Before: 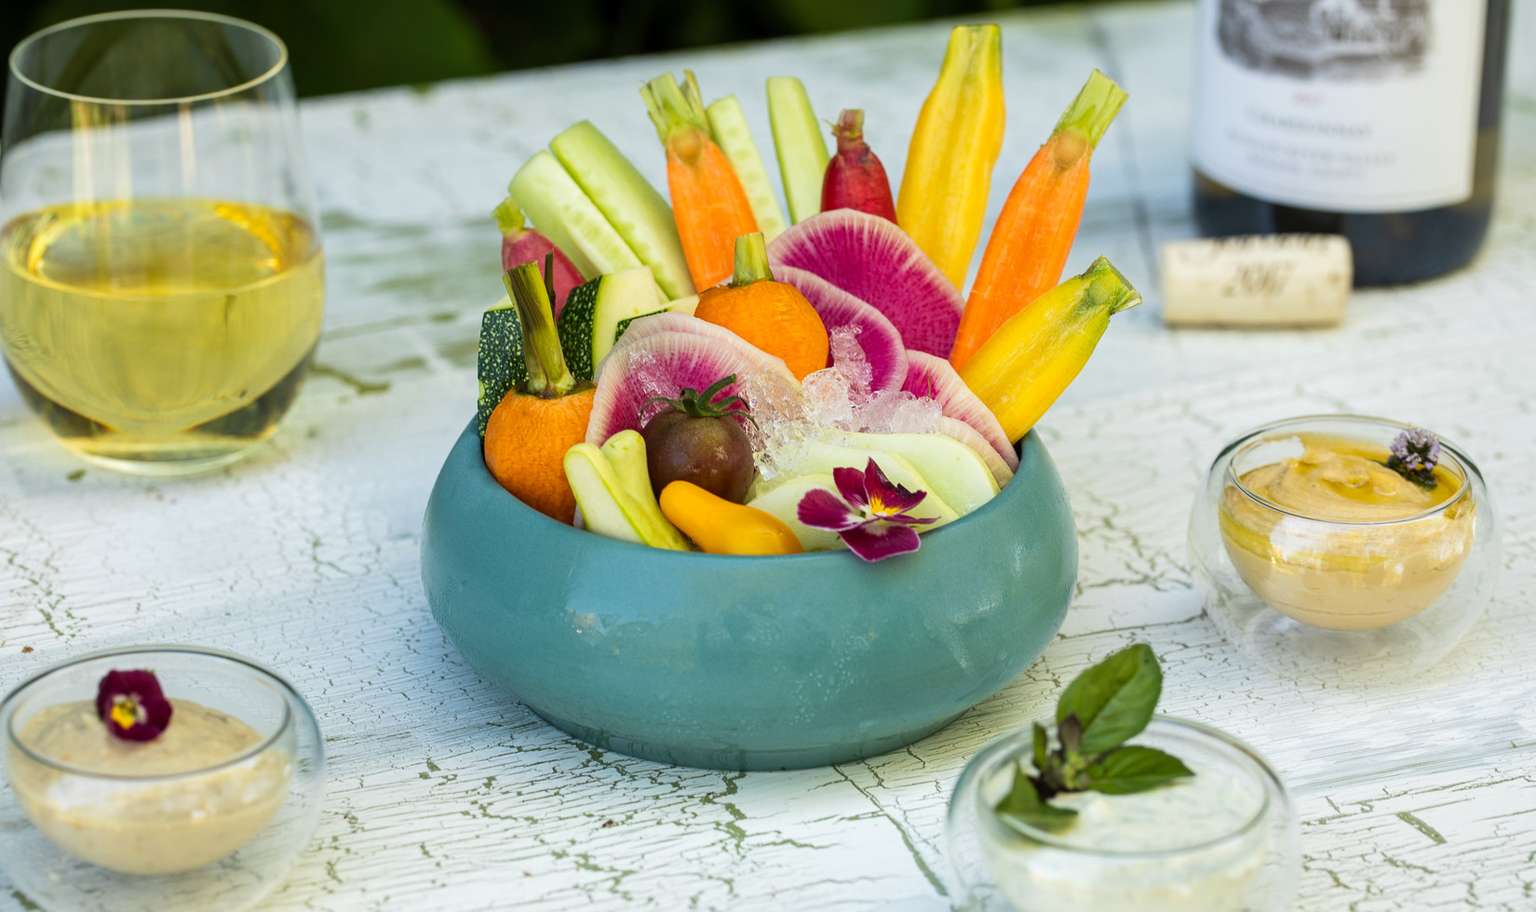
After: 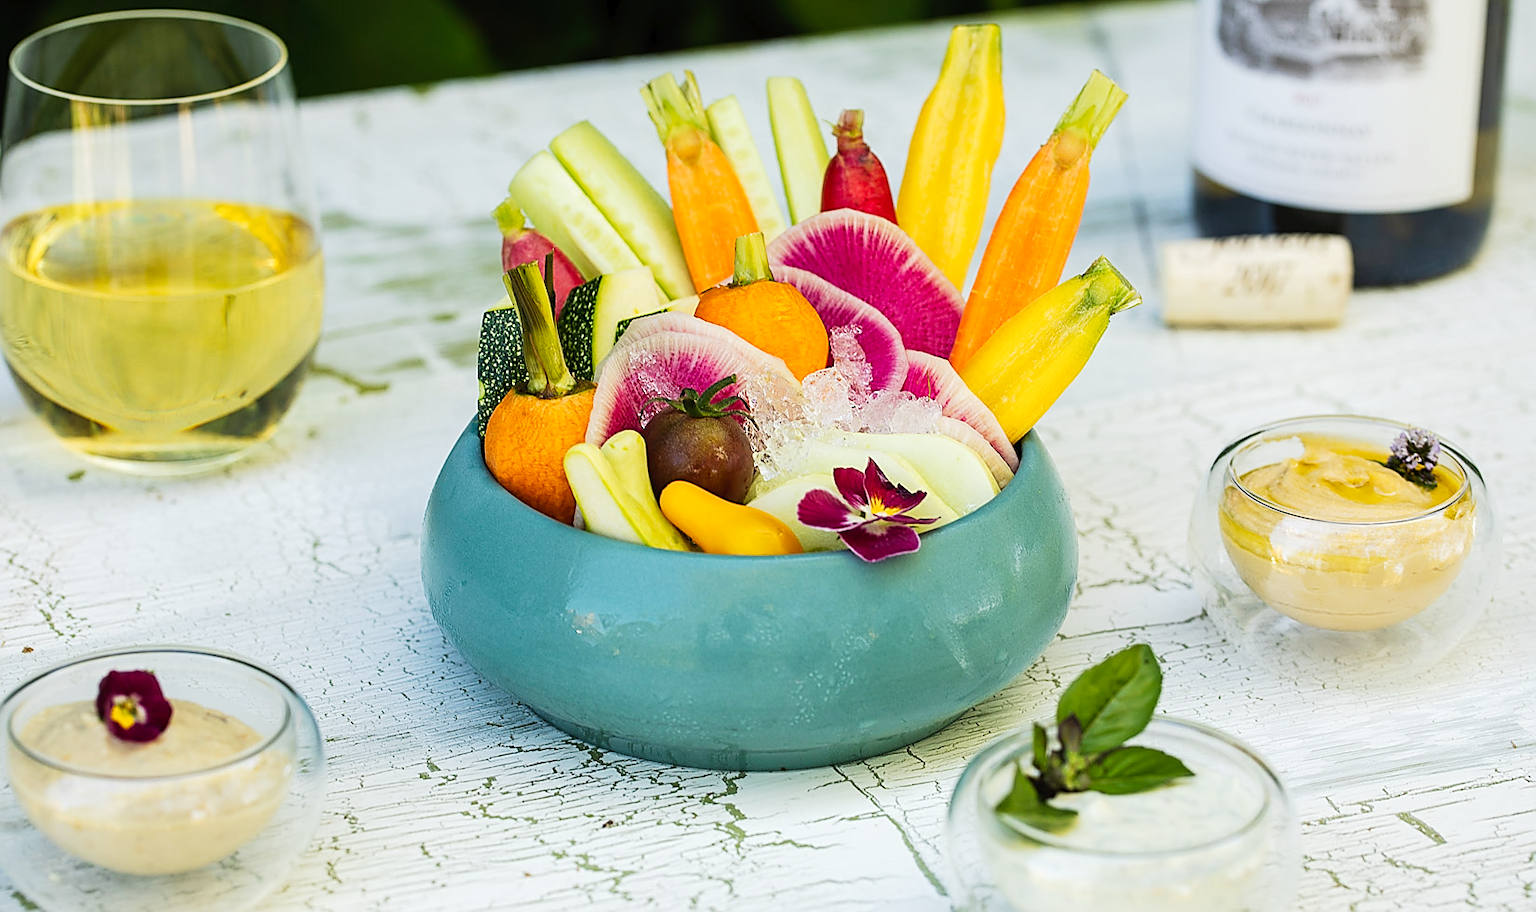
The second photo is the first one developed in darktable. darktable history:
sharpen: radius 1.4, amount 1.25, threshold 0.7
tone curve: curves: ch0 [(0, 0) (0.003, 0.014) (0.011, 0.019) (0.025, 0.026) (0.044, 0.037) (0.069, 0.053) (0.1, 0.083) (0.136, 0.121) (0.177, 0.163) (0.224, 0.22) (0.277, 0.281) (0.335, 0.354) (0.399, 0.436) (0.468, 0.526) (0.543, 0.612) (0.623, 0.706) (0.709, 0.79) (0.801, 0.858) (0.898, 0.925) (1, 1)], preserve colors none
